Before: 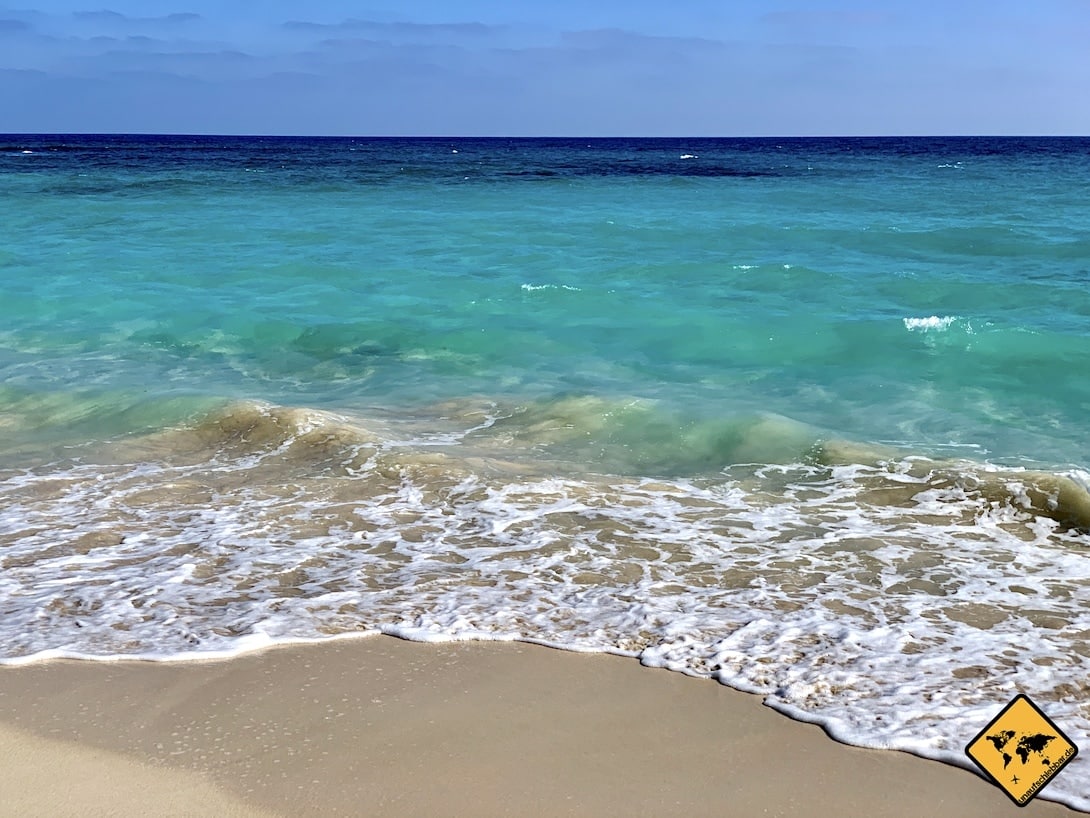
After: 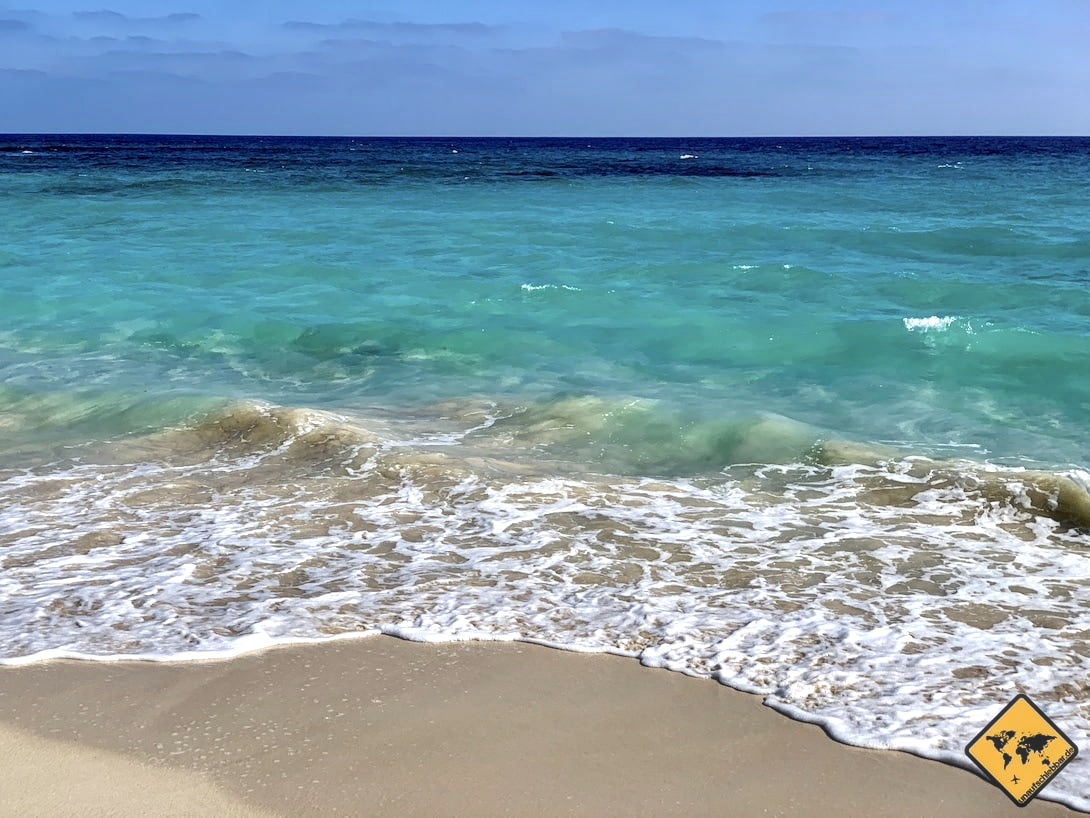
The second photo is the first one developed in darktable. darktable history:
haze removal: strength -0.1, adaptive false
local contrast: detail 130%
